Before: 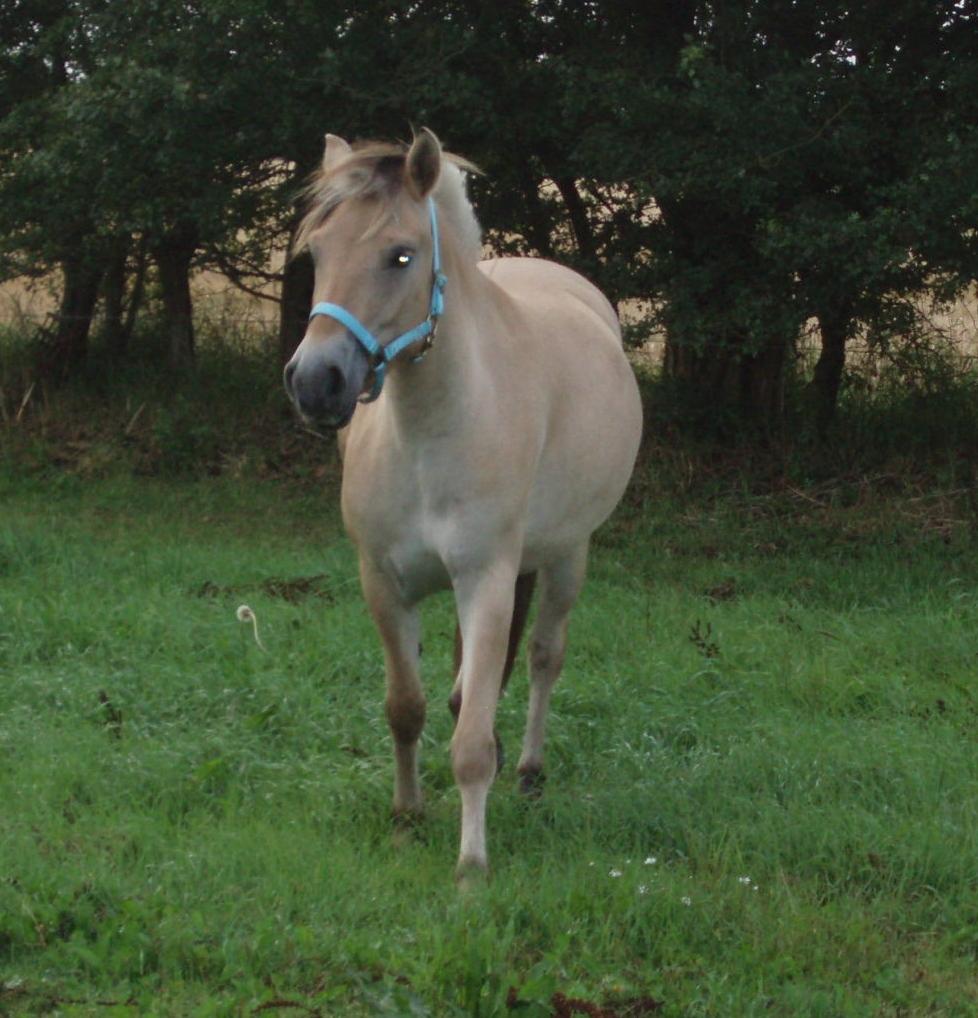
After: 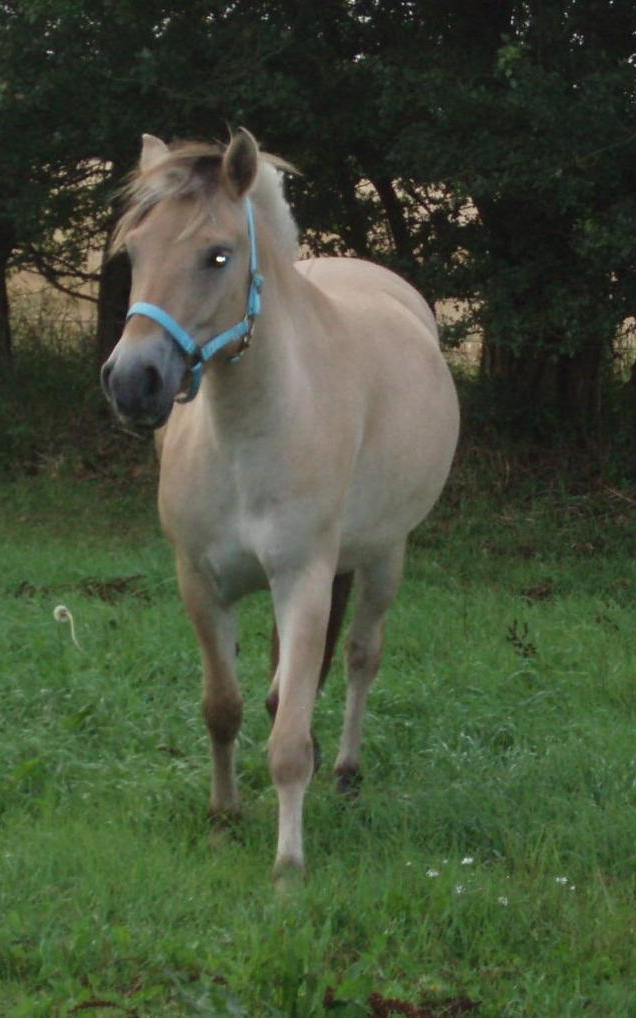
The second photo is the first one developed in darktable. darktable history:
crop and rotate: left 18.797%, right 16.156%
